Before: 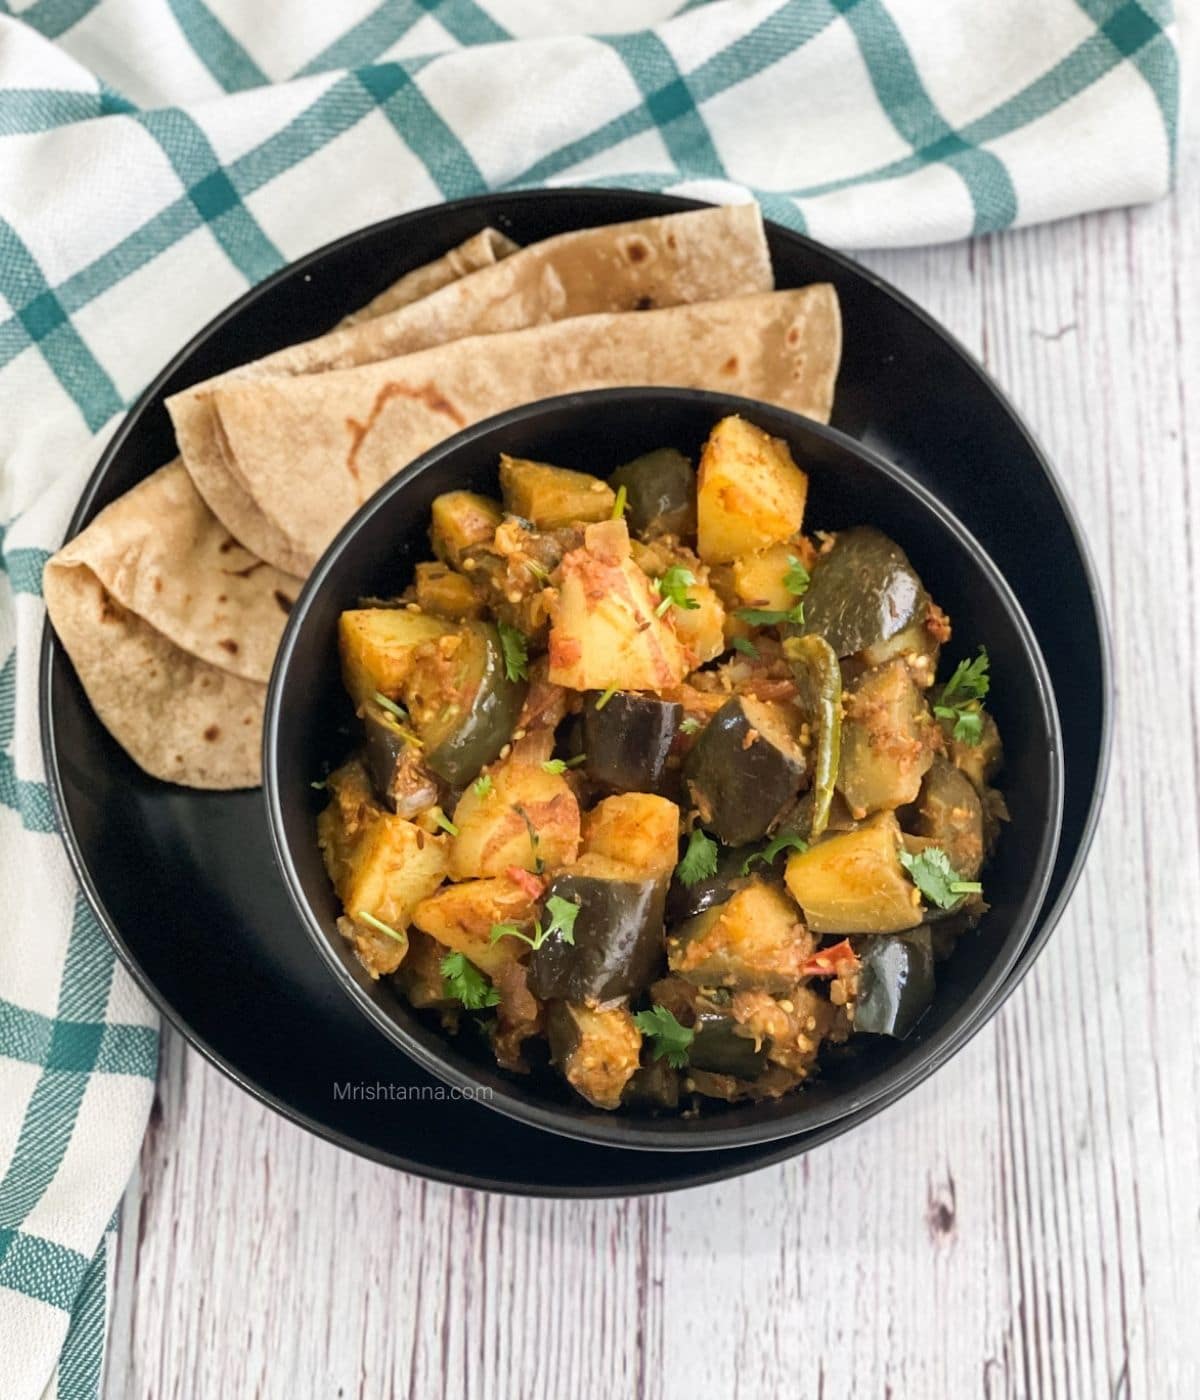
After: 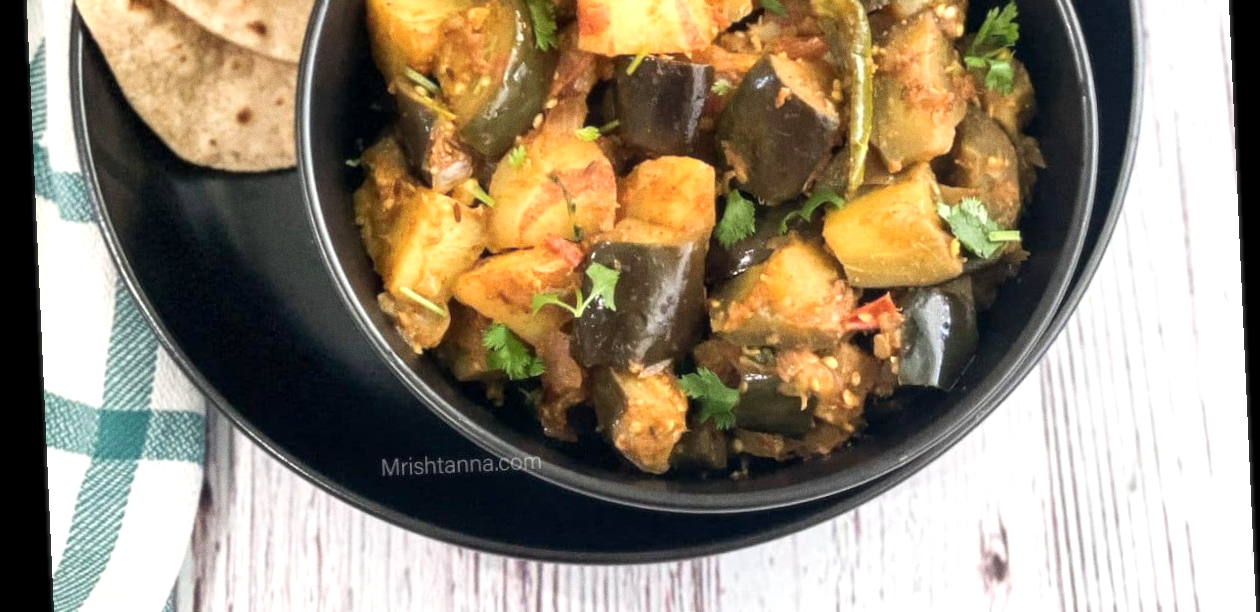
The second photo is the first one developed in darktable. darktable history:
grain: coarseness 0.47 ISO
crop: top 45.551%, bottom 12.262%
exposure: black level correction 0.001, exposure 0.5 EV, compensate exposure bias true, compensate highlight preservation false
rotate and perspective: rotation -2.56°, automatic cropping off
soften: size 10%, saturation 50%, brightness 0.2 EV, mix 10%
